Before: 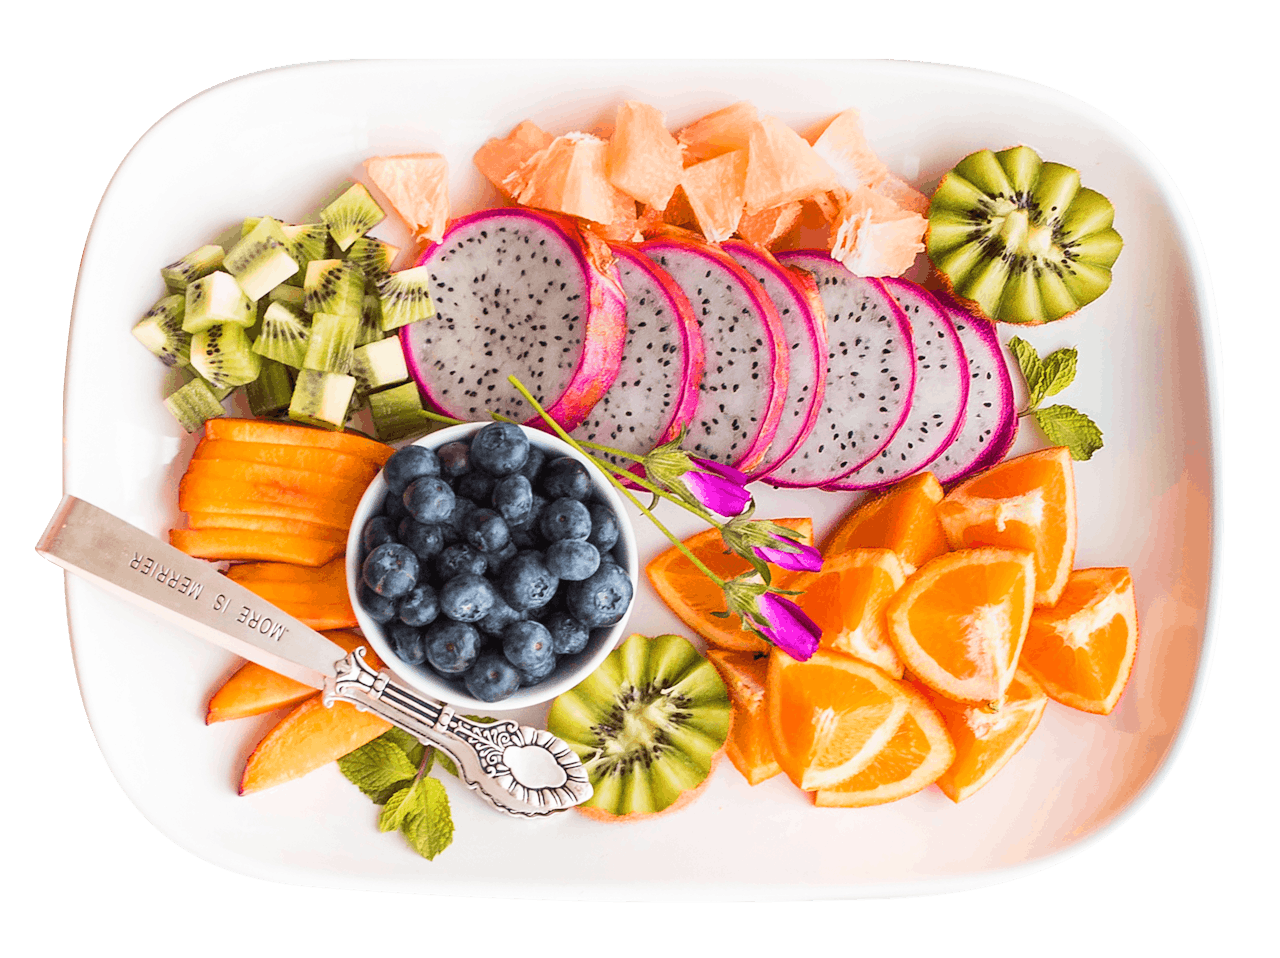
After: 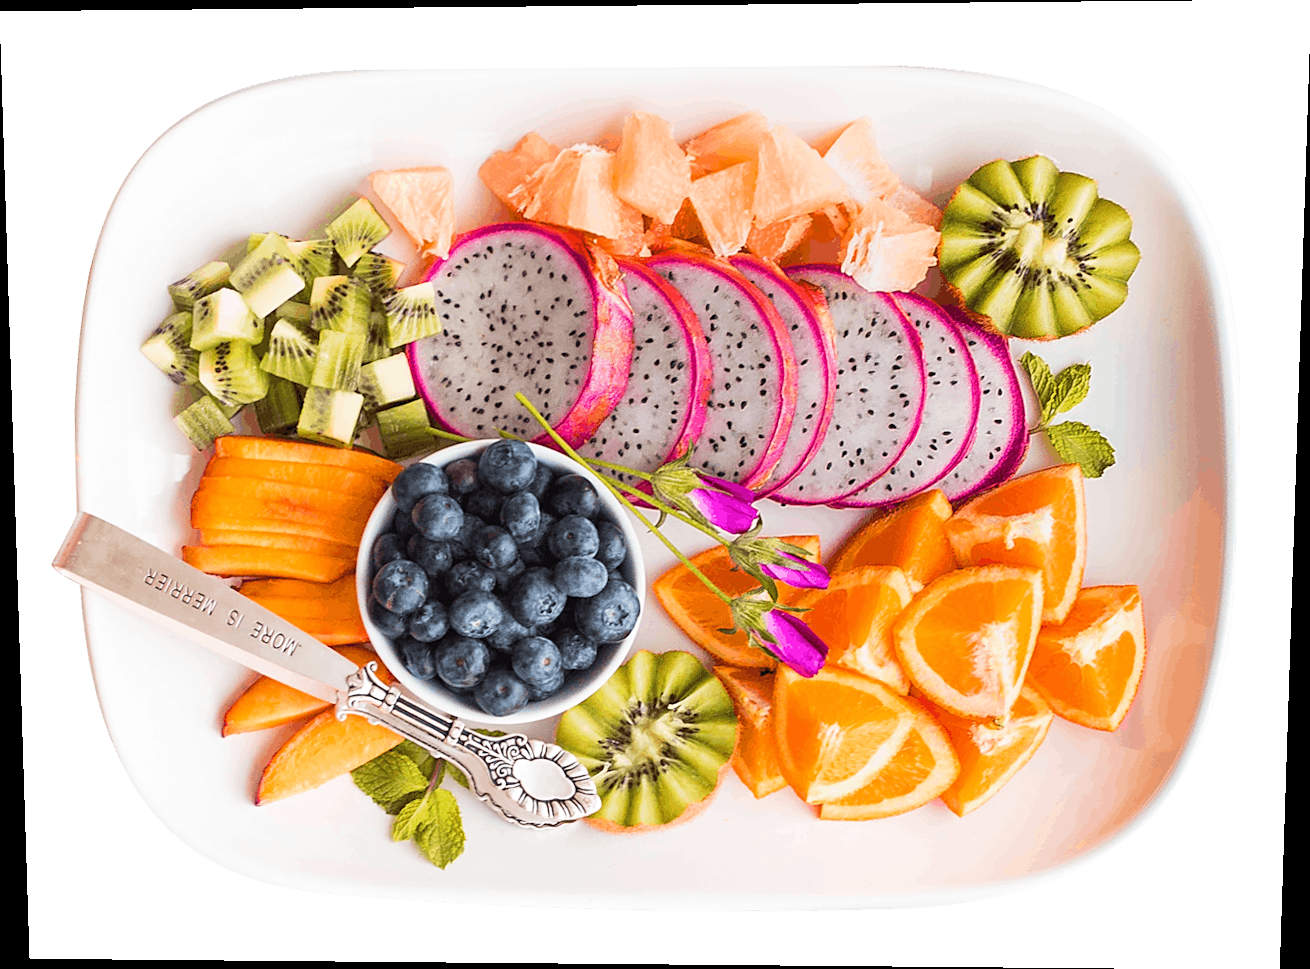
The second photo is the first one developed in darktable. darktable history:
sharpen: amount 0.2
rotate and perspective: lens shift (vertical) 0.048, lens shift (horizontal) -0.024, automatic cropping off
